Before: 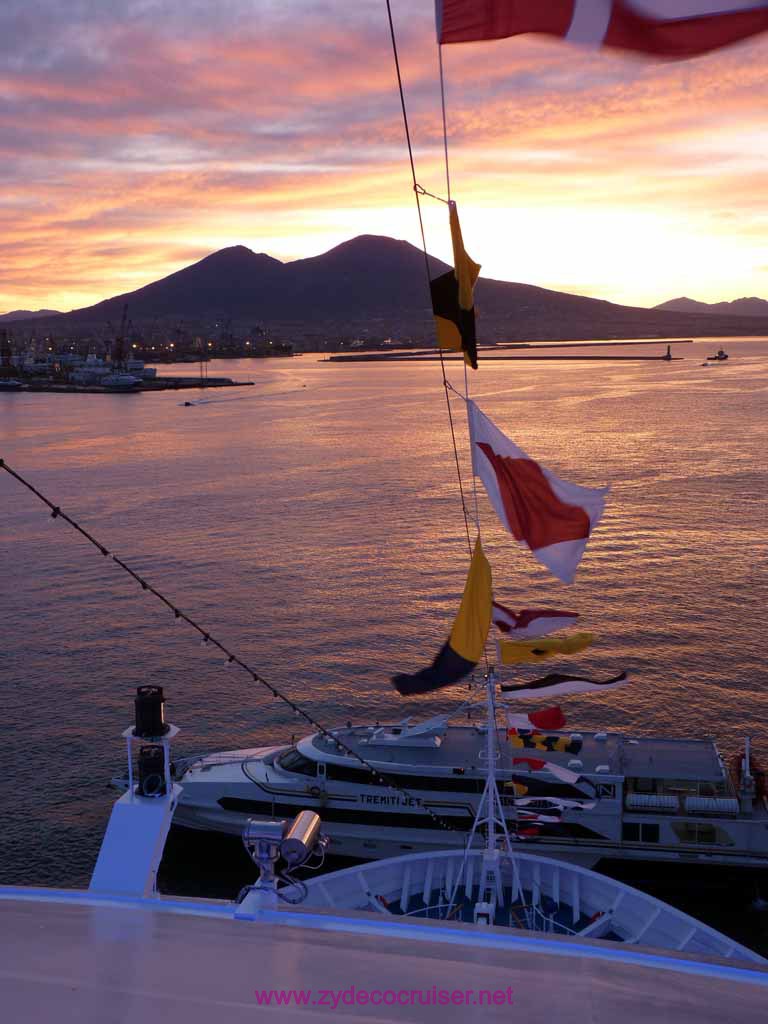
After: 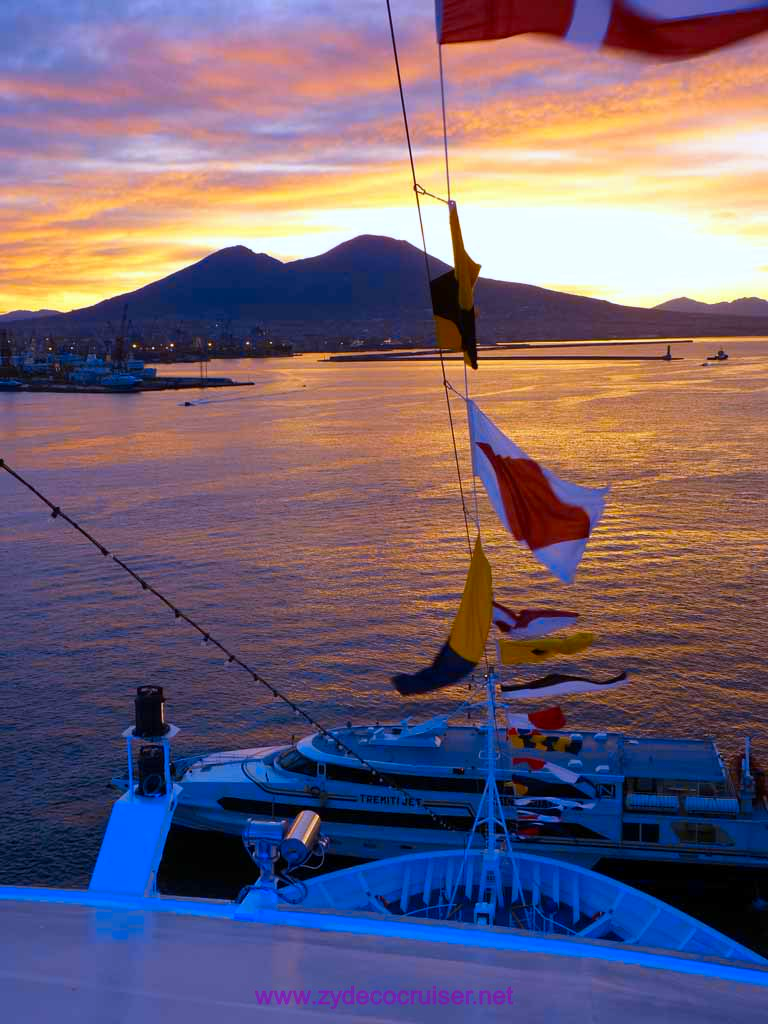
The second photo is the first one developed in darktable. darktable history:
color contrast: green-magenta contrast 1.12, blue-yellow contrast 1.95, unbound 0
white balance: red 0.967, blue 1.049
